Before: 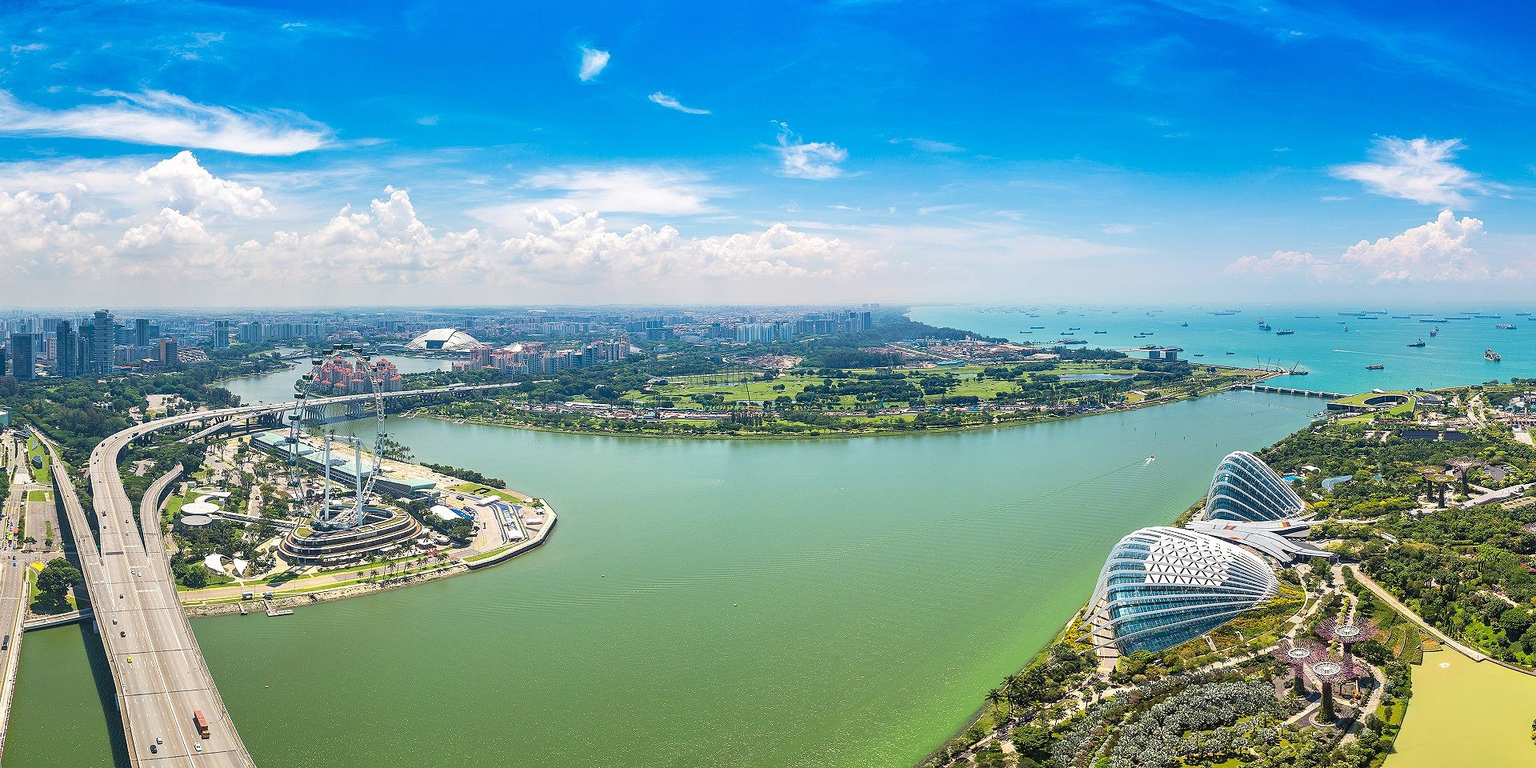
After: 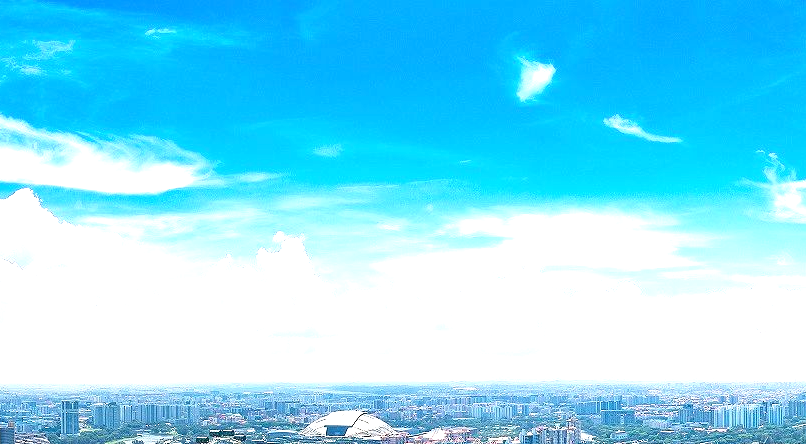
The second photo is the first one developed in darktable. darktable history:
exposure: exposure 0.921 EV, compensate highlight preservation false
crop and rotate: left 10.817%, top 0.062%, right 47.194%, bottom 53.626%
